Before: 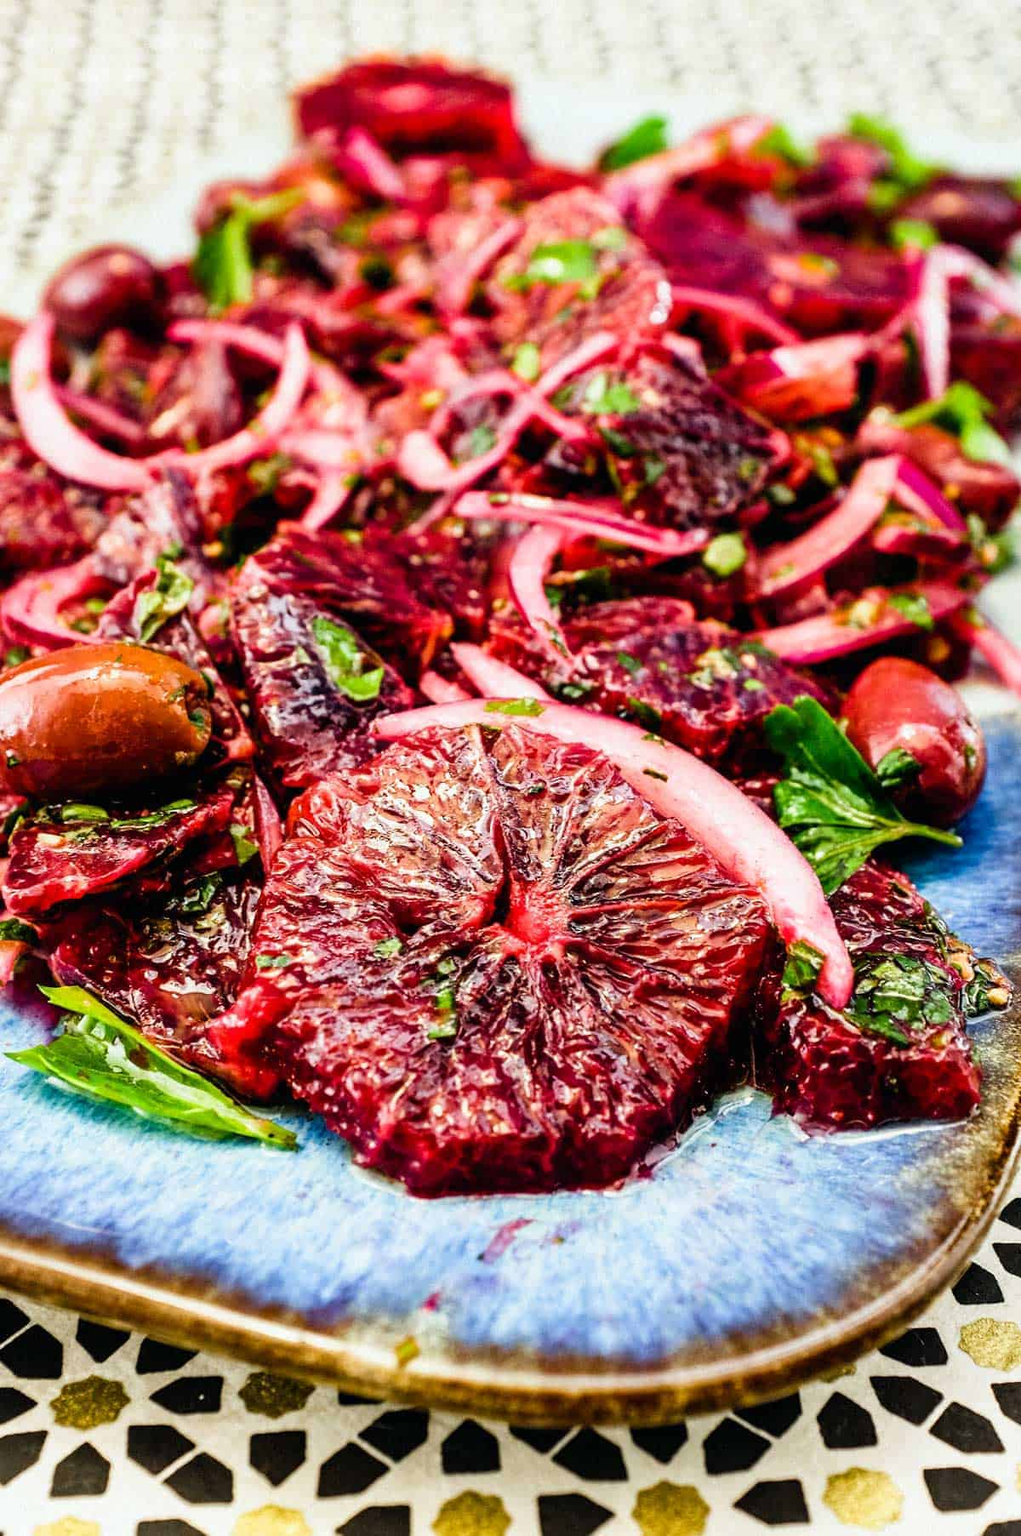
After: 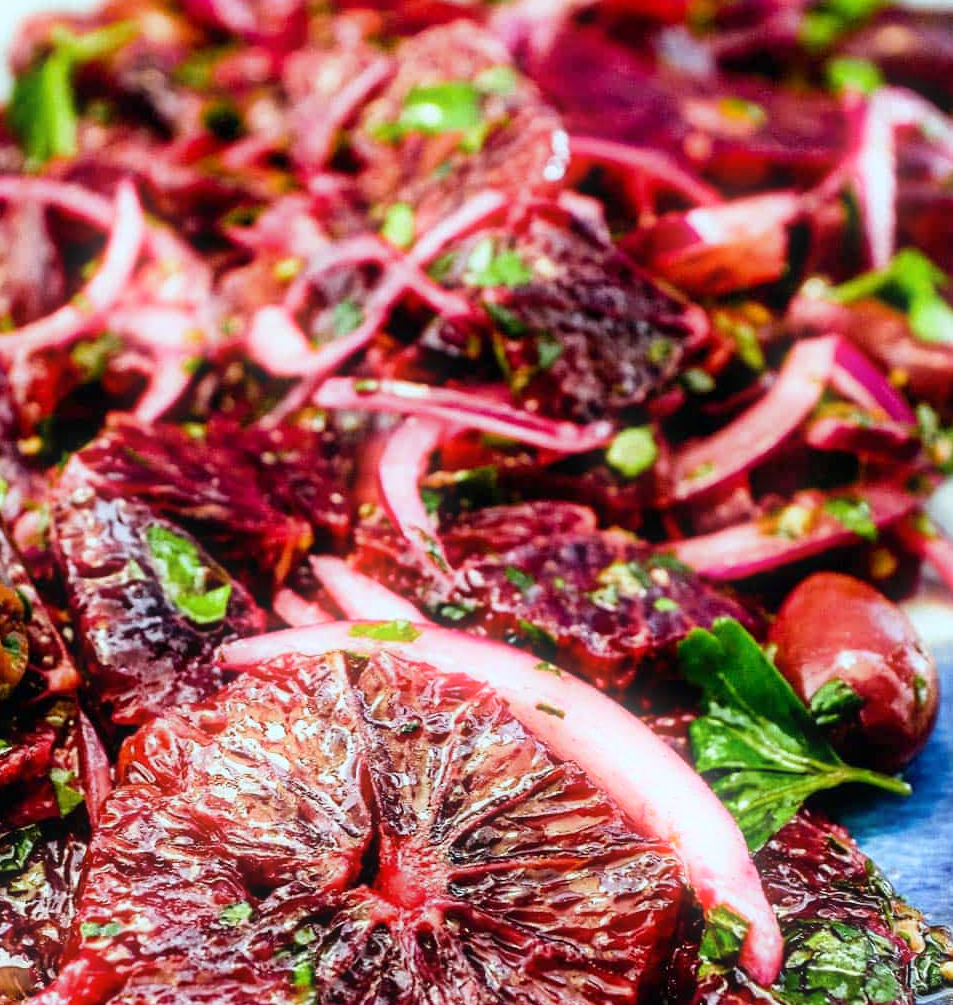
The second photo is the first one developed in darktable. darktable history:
crop: left 18.38%, top 11.092%, right 2.134%, bottom 33.217%
bloom: size 5%, threshold 95%, strength 15%
white balance: red 0.925, blue 1.046
